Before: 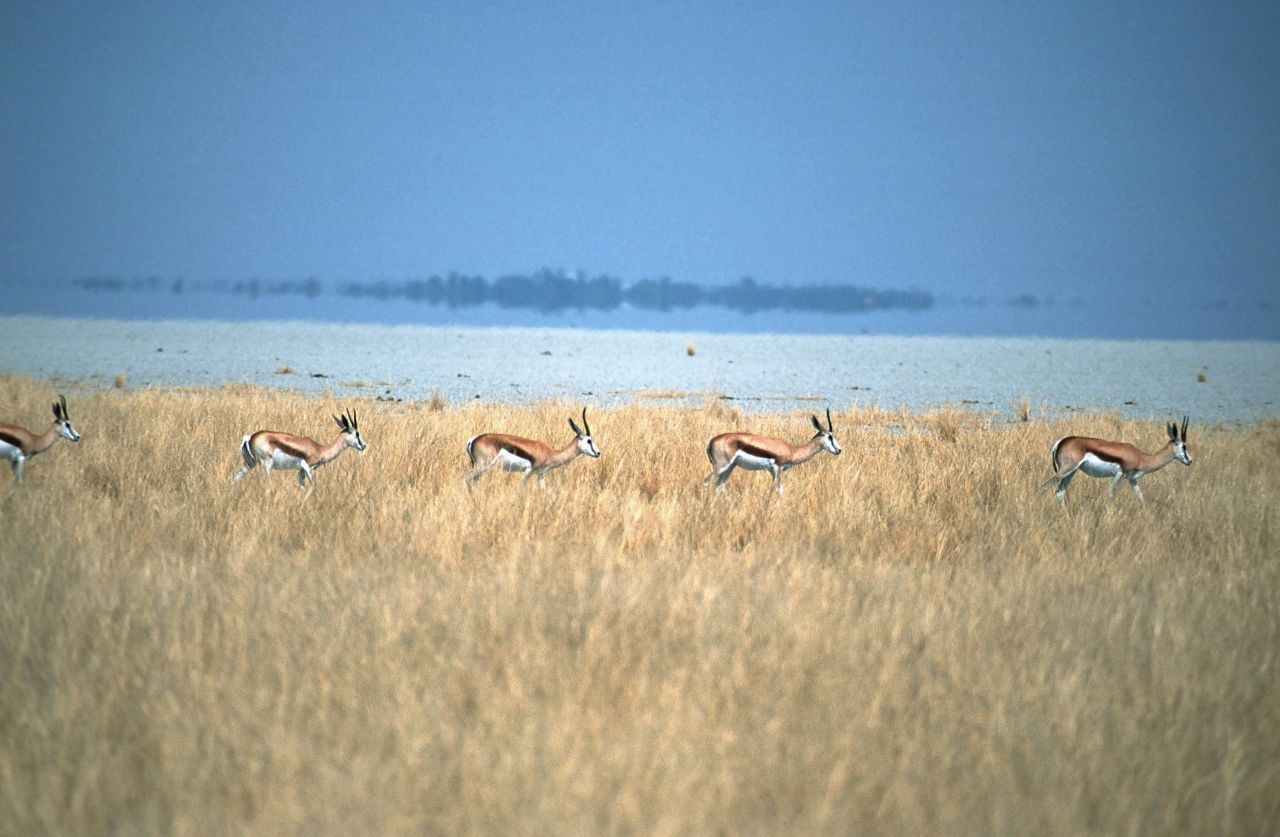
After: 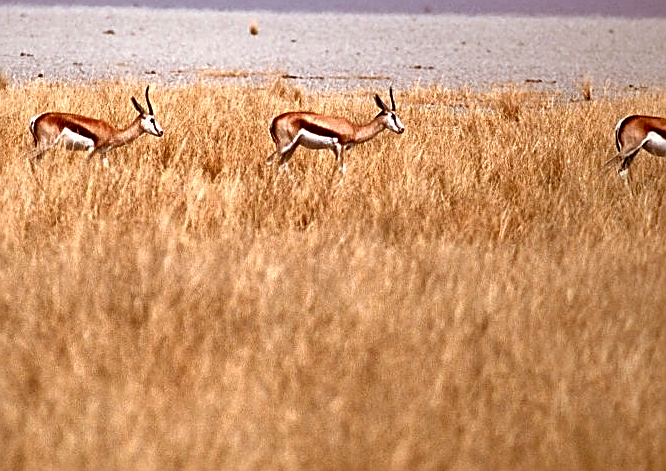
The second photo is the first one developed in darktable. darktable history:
local contrast: highlights 102%, shadows 100%, detail 119%, midtone range 0.2
shadows and highlights: soften with gaussian
crop: left 34.192%, top 38.391%, right 13.714%, bottom 5.309%
sharpen: amount 0.568
exposure: black level correction 0.046, exposure 0.013 EV, compensate exposure bias true, compensate highlight preservation false
color correction: highlights a* 9.05, highlights b* 8.57, shadows a* 39.78, shadows b* 39.95, saturation 0.795
